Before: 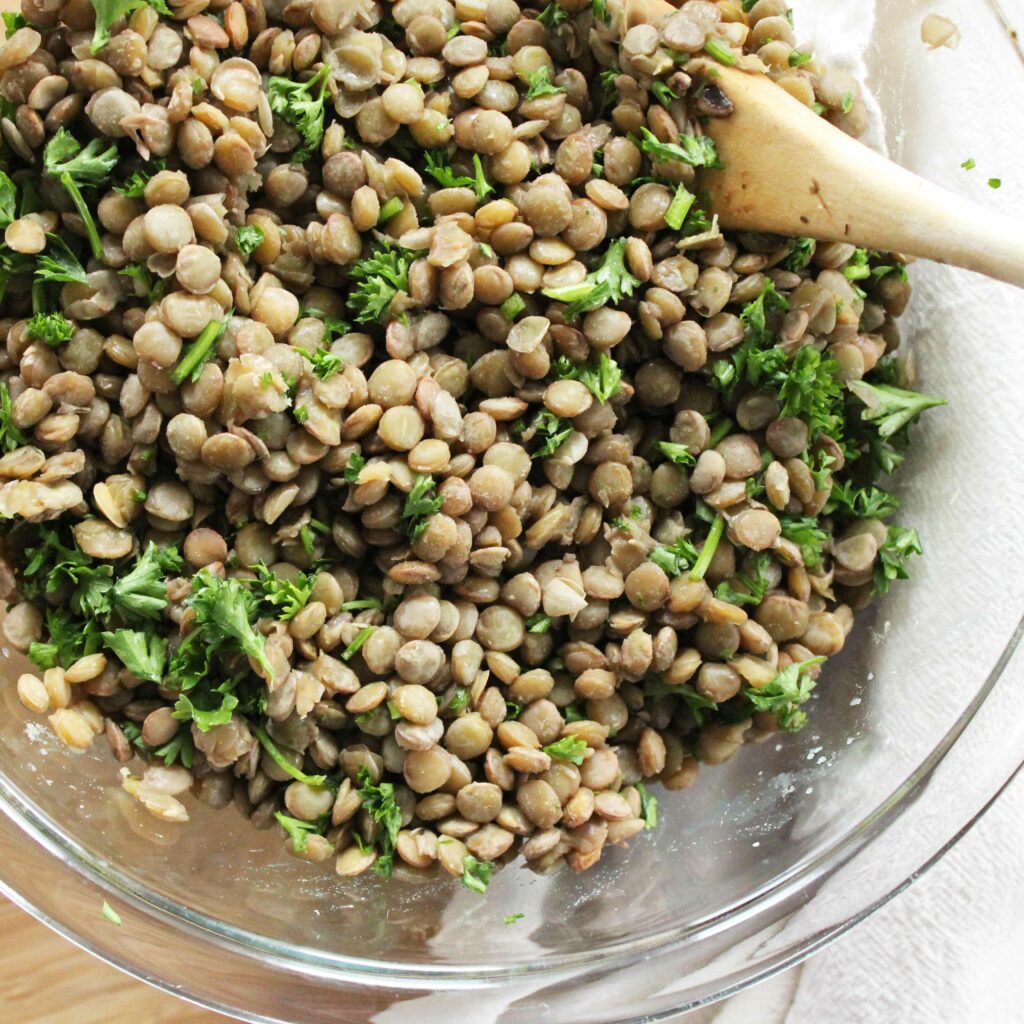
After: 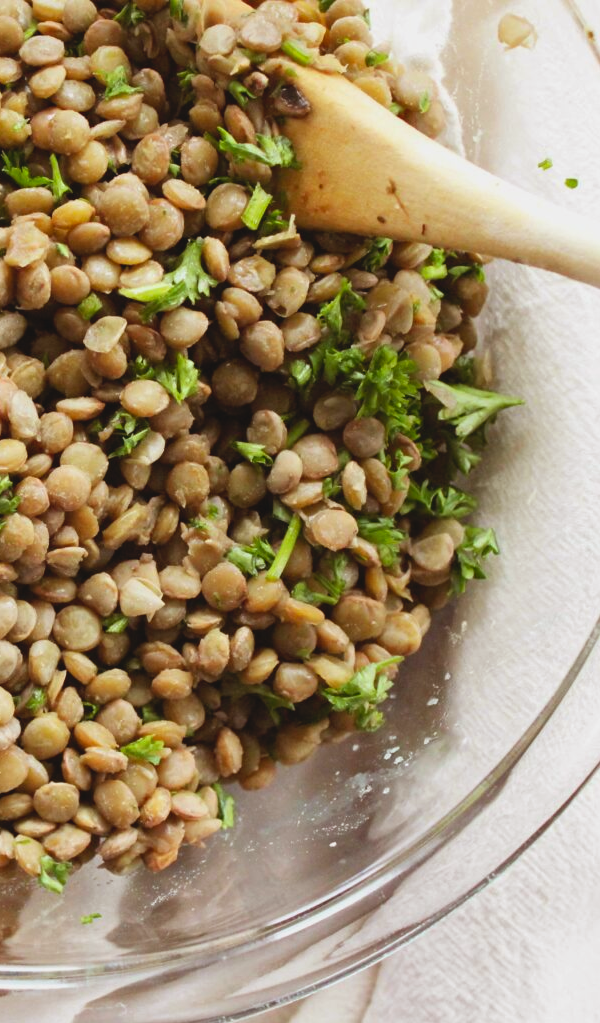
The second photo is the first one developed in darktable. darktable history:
rgb levels: mode RGB, independent channels, levels [[0, 0.5, 1], [0, 0.521, 1], [0, 0.536, 1]]
contrast brightness saturation: contrast -0.11
crop: left 41.402%
